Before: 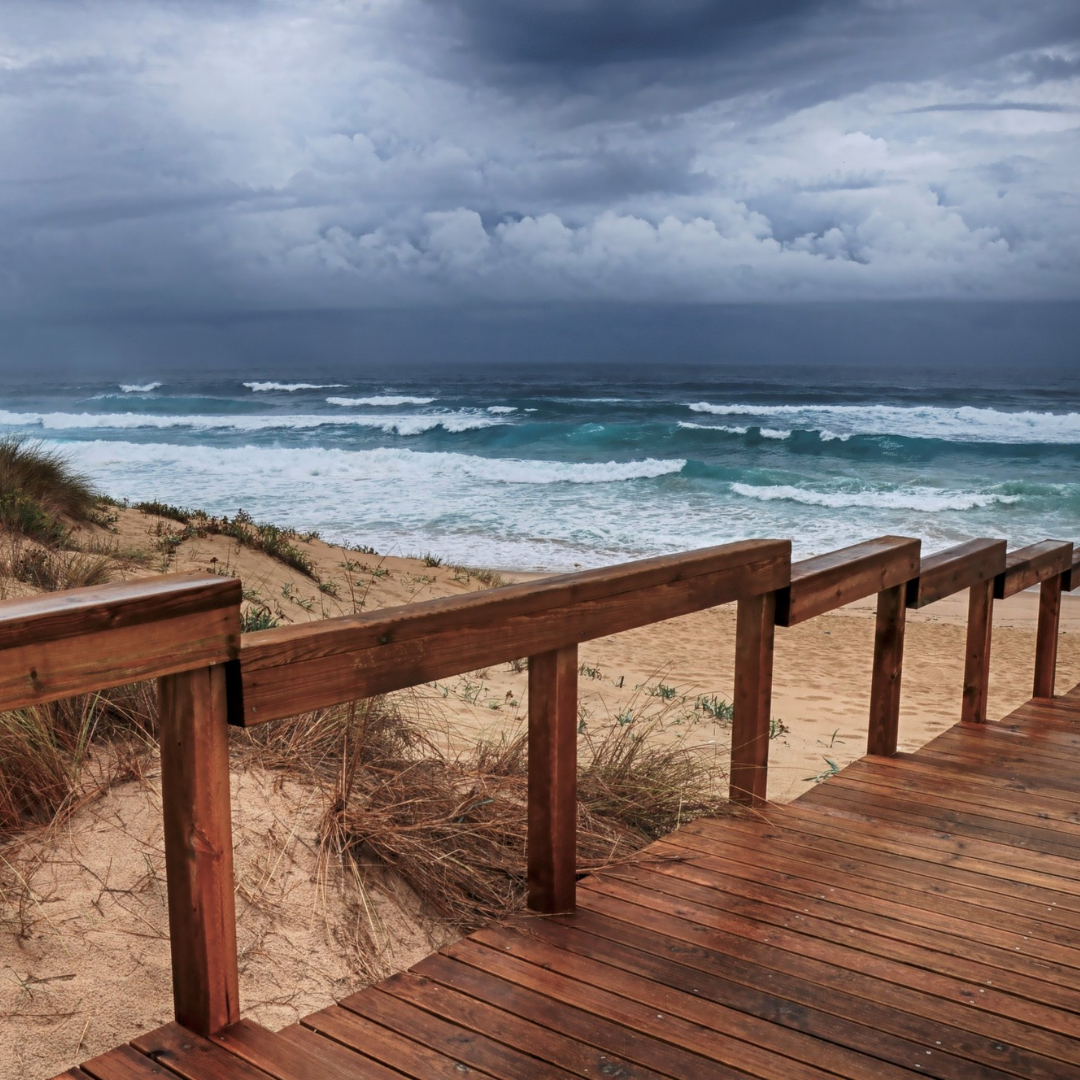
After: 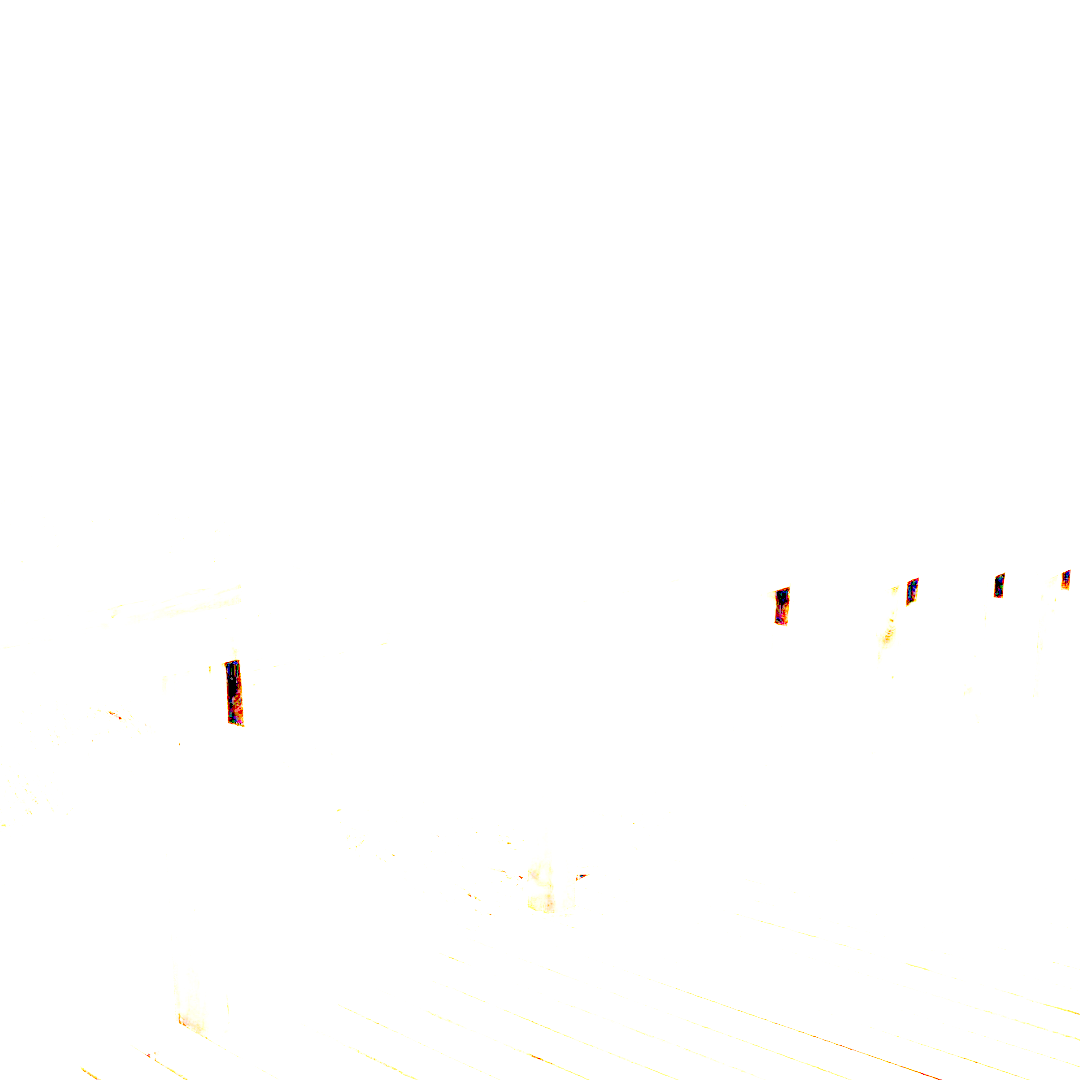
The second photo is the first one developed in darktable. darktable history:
exposure: exposure 8 EV, compensate highlight preservation false
base curve: curves: ch0 [(0, 0) (0.028, 0.03) (0.121, 0.232) (0.46, 0.748) (0.859, 0.968) (1, 1)], preserve colors none
